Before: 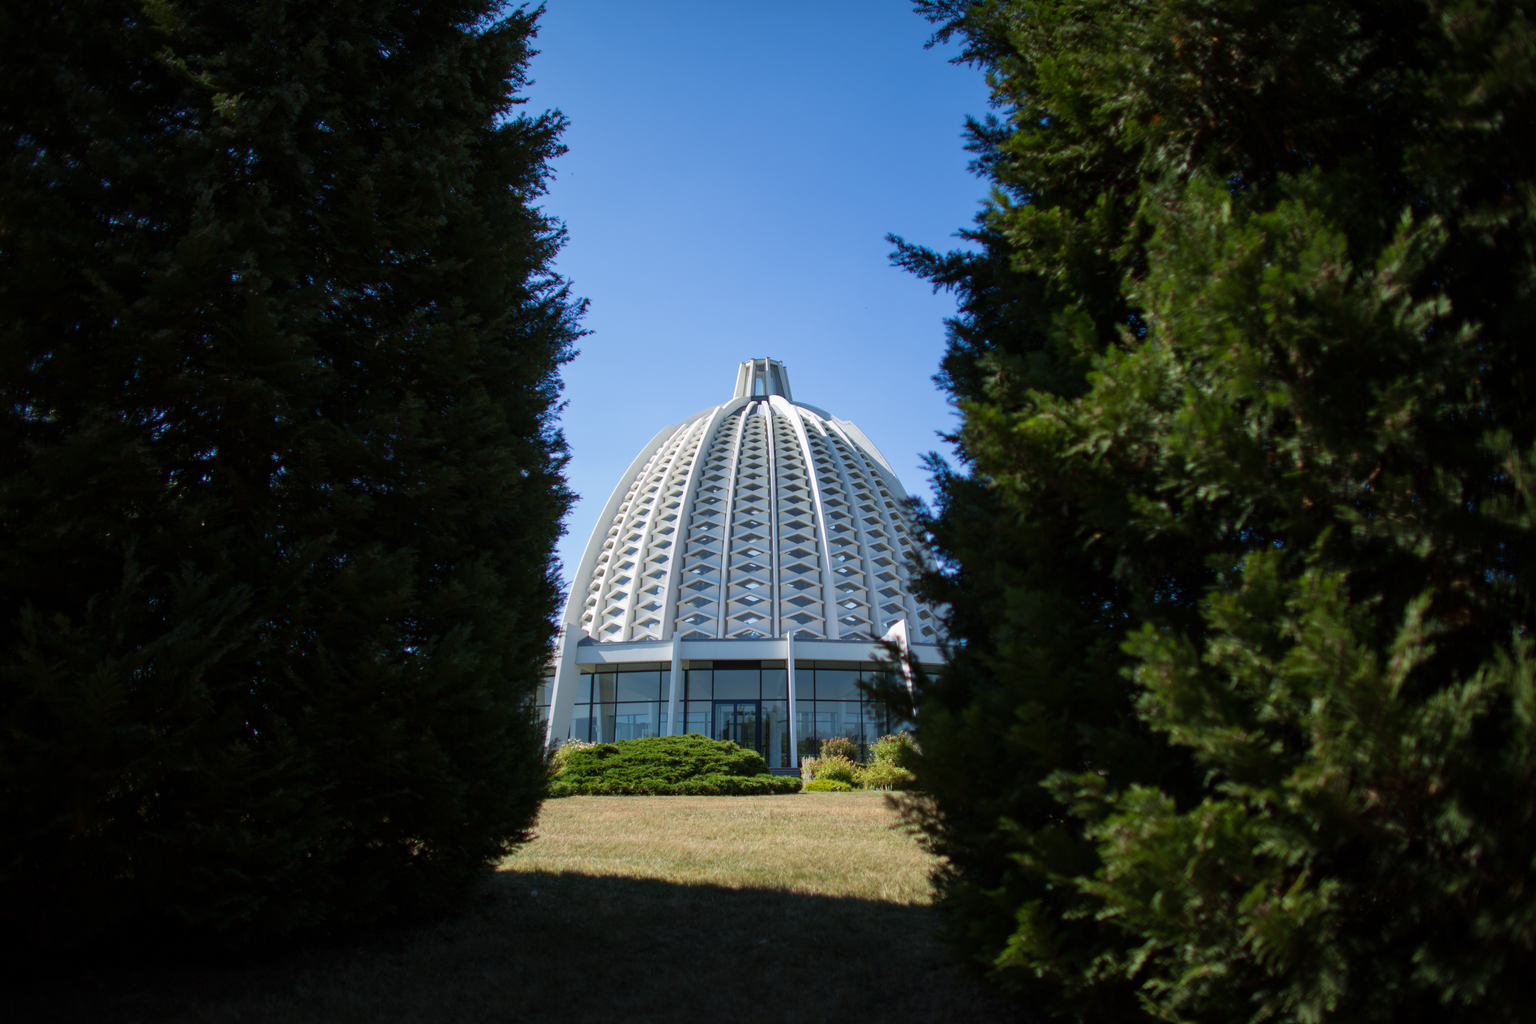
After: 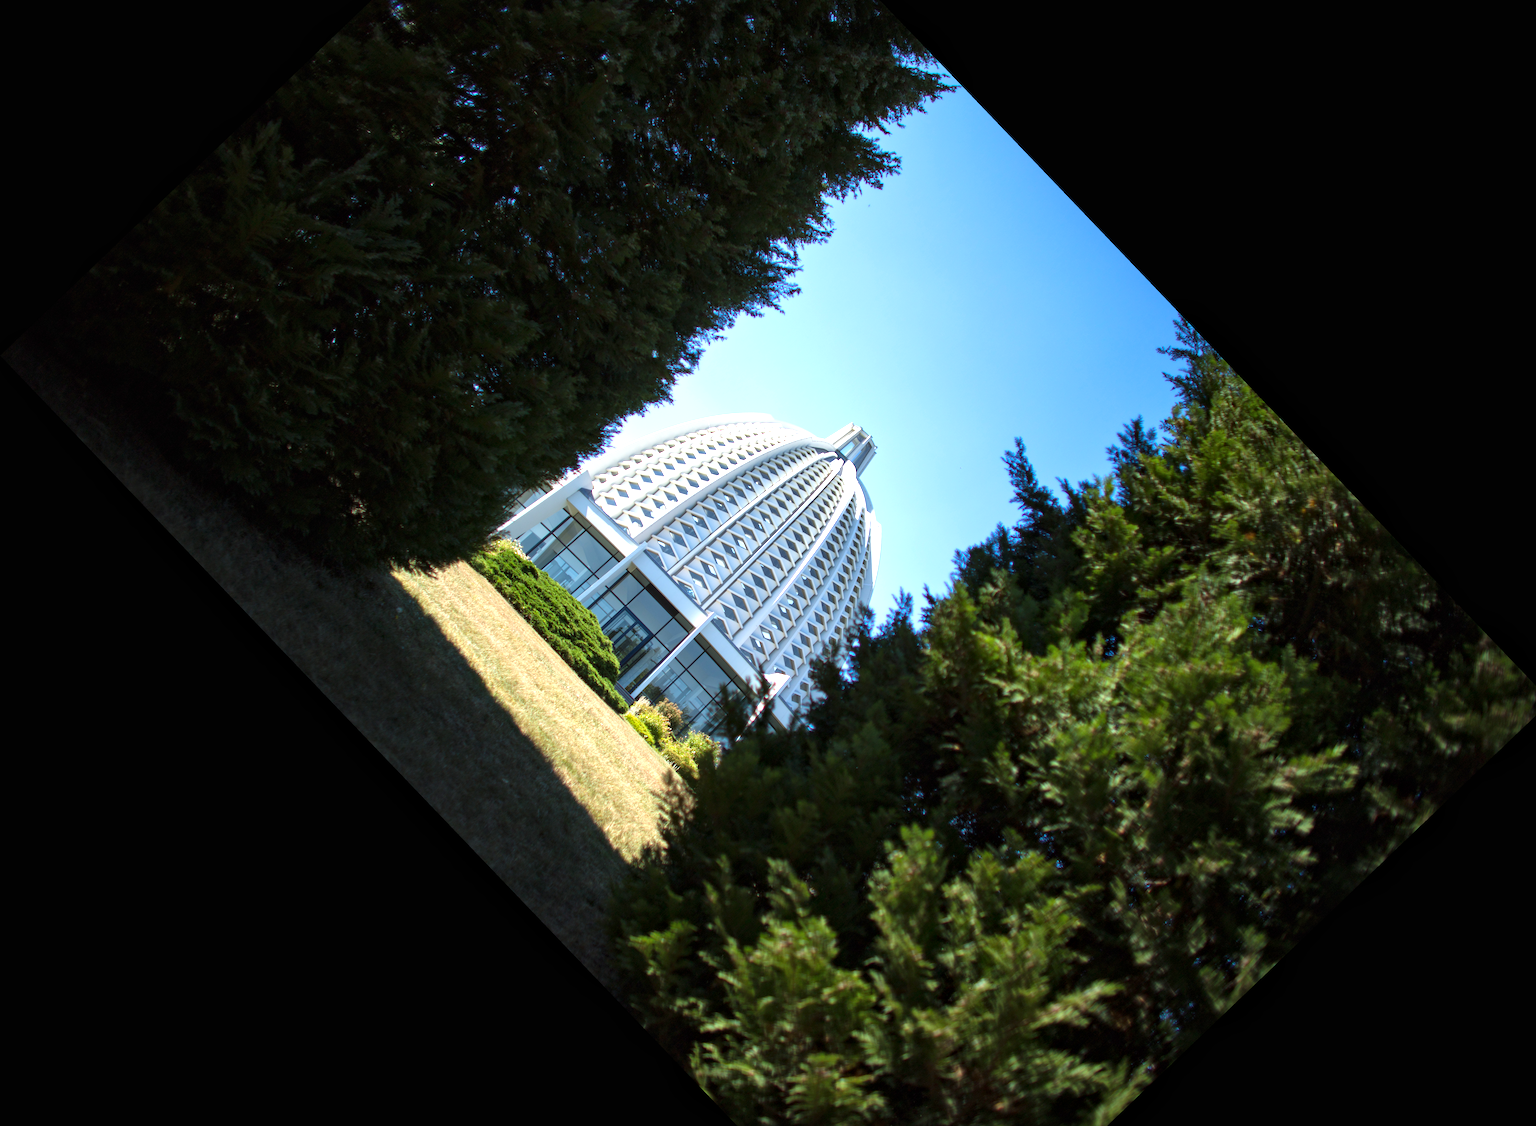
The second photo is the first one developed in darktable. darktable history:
exposure: black level correction 0, exposure 1.1 EV, compensate exposure bias true, compensate highlight preservation false
crop and rotate: angle -46.26°, top 16.234%, right 0.912%, bottom 11.704%
local contrast: mode bilateral grid, contrast 20, coarseness 50, detail 120%, midtone range 0.2
